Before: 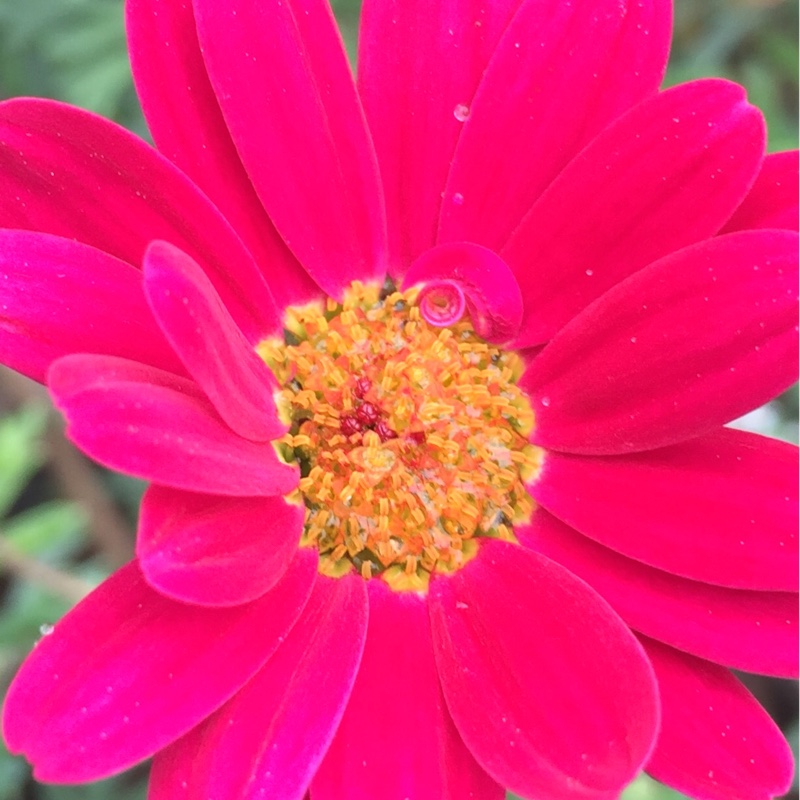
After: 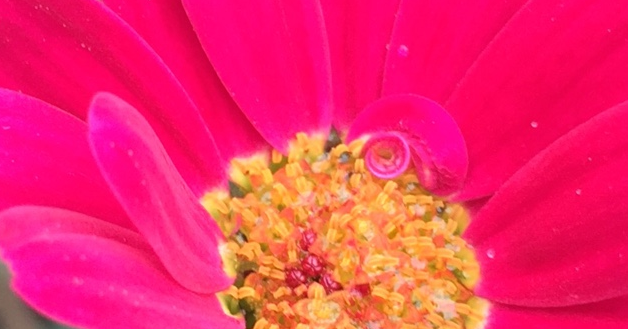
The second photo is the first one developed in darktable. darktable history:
crop: left 6.992%, top 18.615%, right 14.404%, bottom 40.136%
